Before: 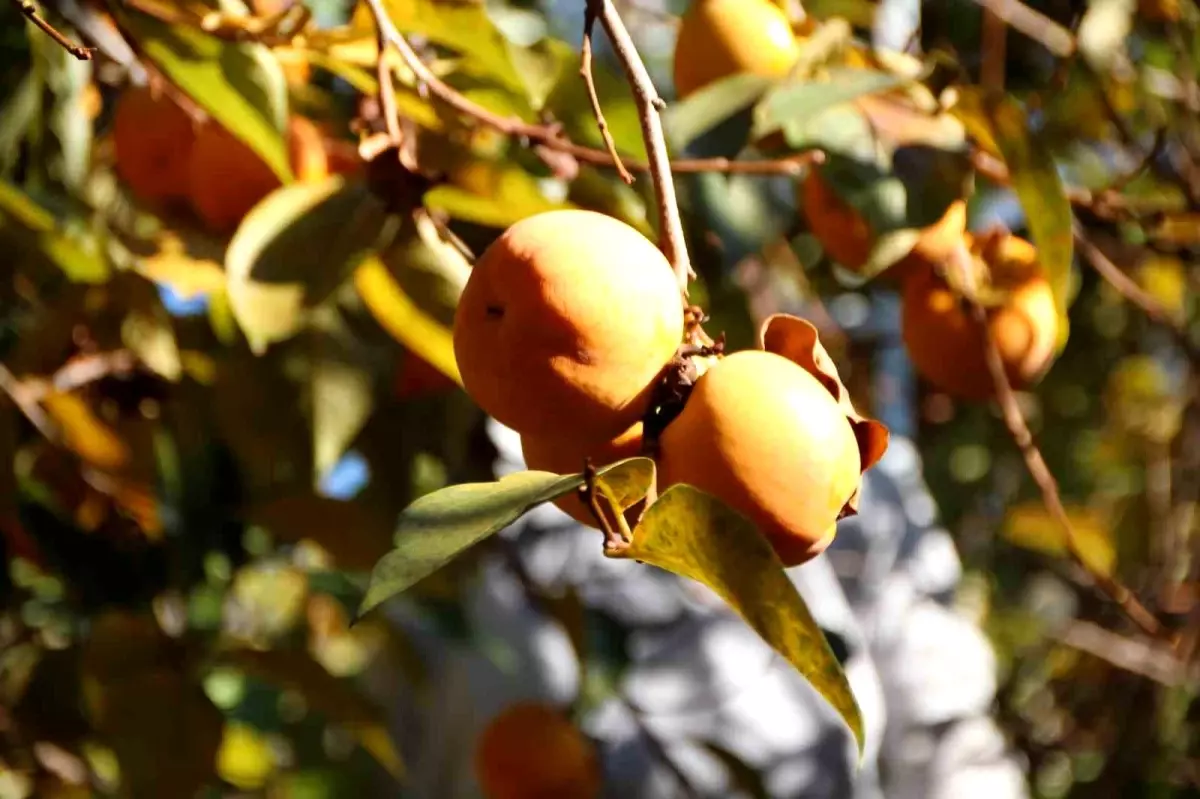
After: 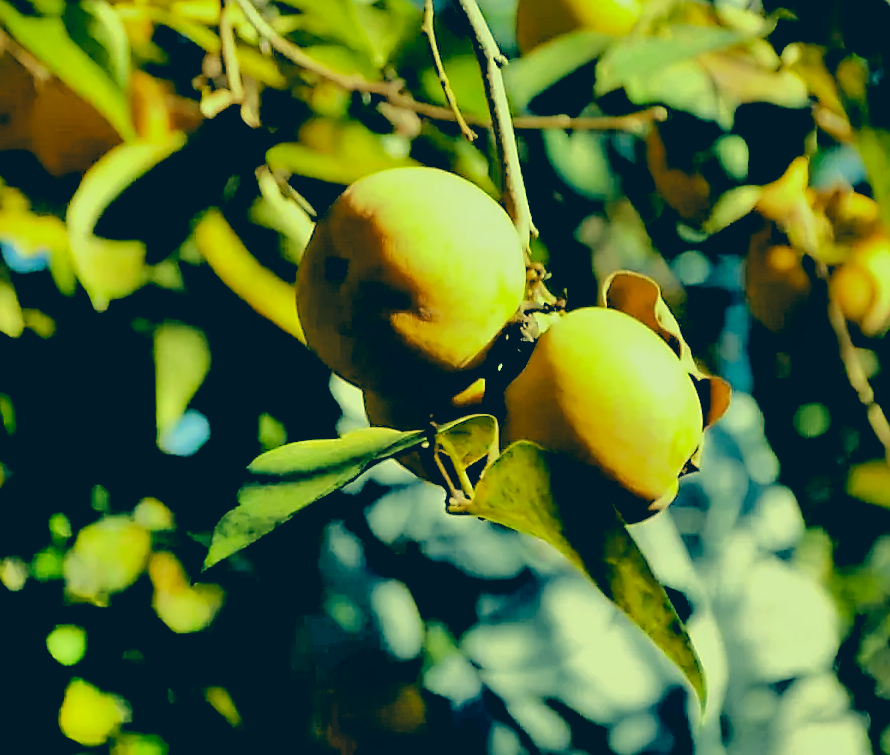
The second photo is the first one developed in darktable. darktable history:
tone equalizer: -8 EV -0.019 EV, -7 EV 0.04 EV, -6 EV -0.008 EV, -5 EV 0.005 EV, -4 EV -0.033 EV, -3 EV -0.239 EV, -2 EV -0.652 EV, -1 EV -1 EV, +0 EV -0.957 EV, edges refinement/feathering 500, mask exposure compensation -1.57 EV, preserve details no
crop and rotate: left 13.228%, top 5.406%, right 12.593%
color correction: highlights a* -16.05, highlights b* 40, shadows a* -39.64, shadows b* -25.82
shadows and highlights: white point adjustment -3.67, highlights -63.33, soften with gaussian
sharpen: radius 1.396, amount 1.239, threshold 0.8
filmic rgb: middle gray luminance 13.69%, black relative exposure -1.88 EV, white relative exposure 3.12 EV, target black luminance 0%, hardness 1.82, latitude 58.47%, contrast 1.74, highlights saturation mix 6.33%, shadows ↔ highlights balance -36.64%, color science v6 (2022)
exposure: black level correction 0.001, exposure 0.498 EV
local contrast: mode bilateral grid, contrast 21, coarseness 50, detail 119%, midtone range 0.2
